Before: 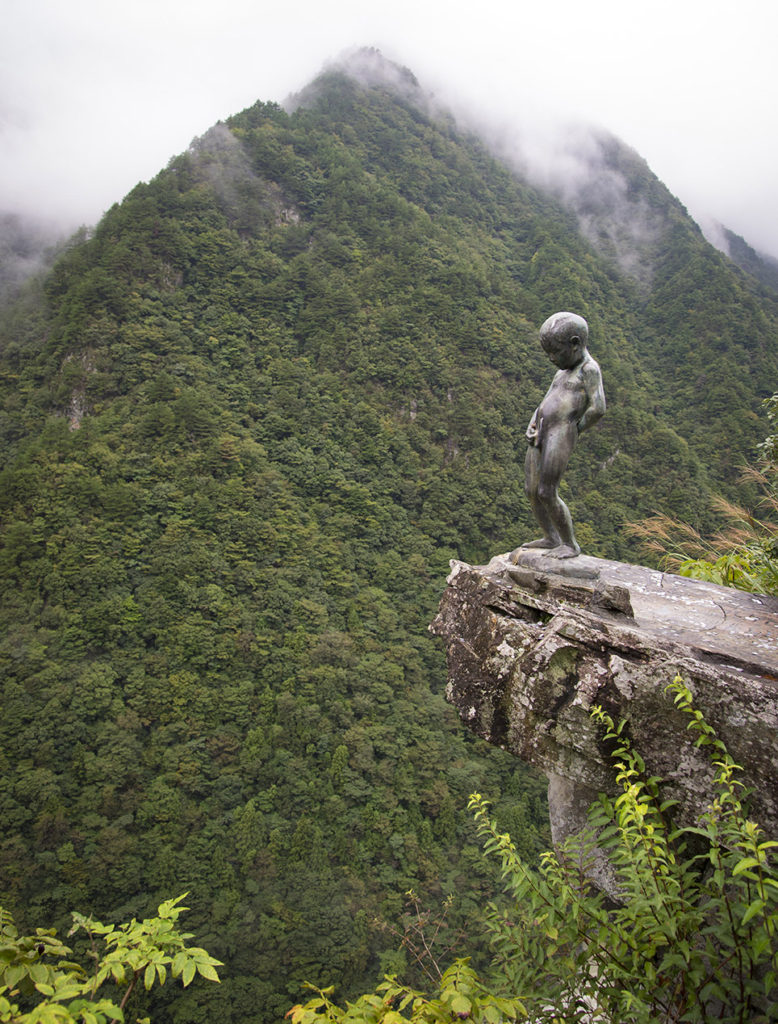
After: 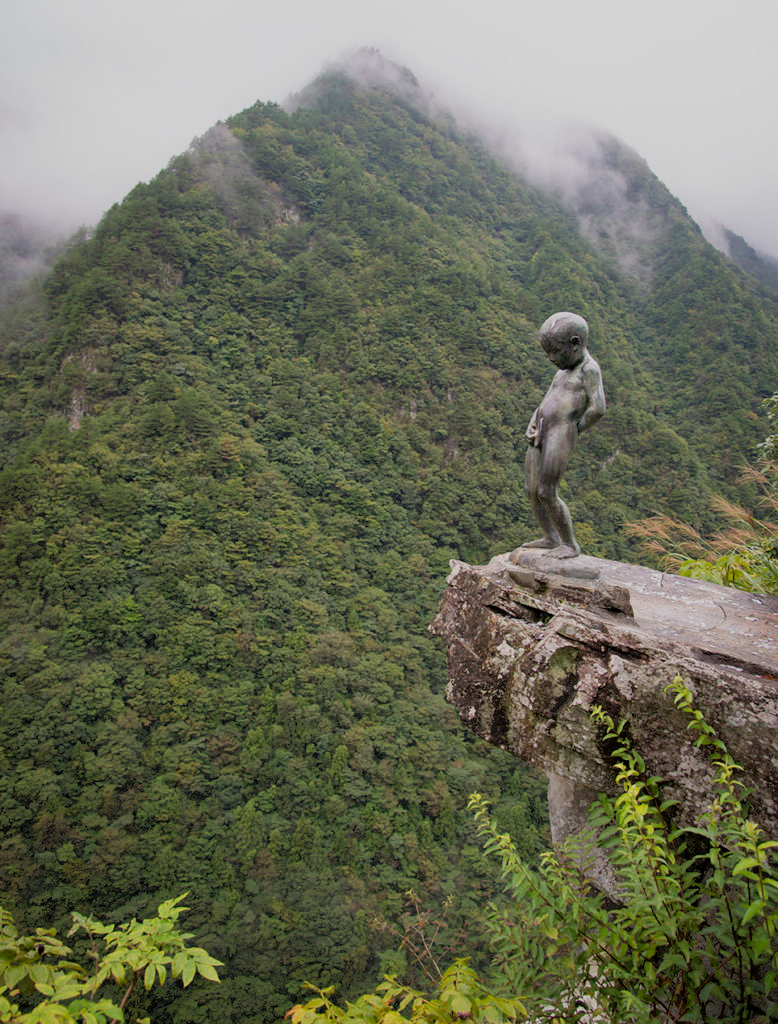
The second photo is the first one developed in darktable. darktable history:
filmic rgb: middle gray luminance 18.32%, black relative exposure -10.45 EV, white relative exposure 3.4 EV, target black luminance 0%, hardness 6.04, latitude 98.16%, contrast 0.839, shadows ↔ highlights balance 0.552%
